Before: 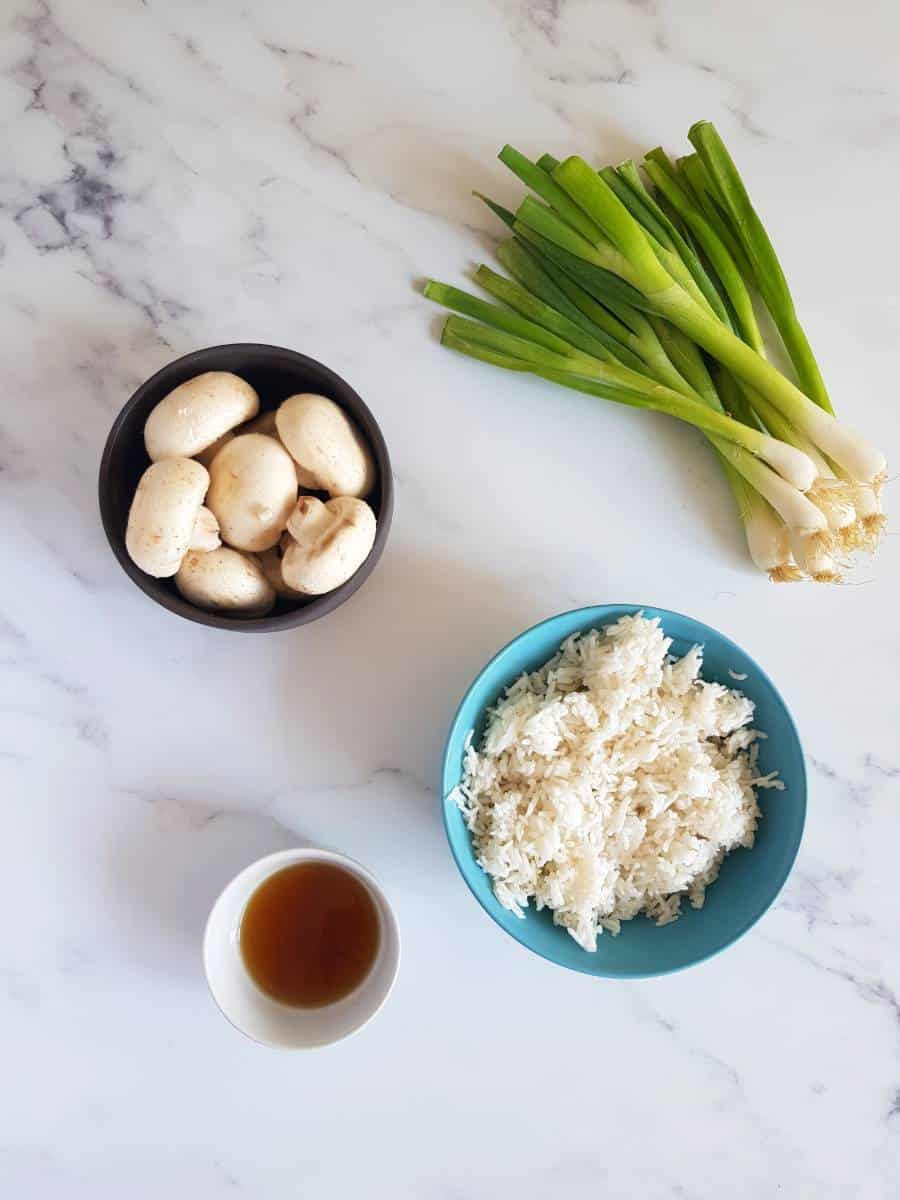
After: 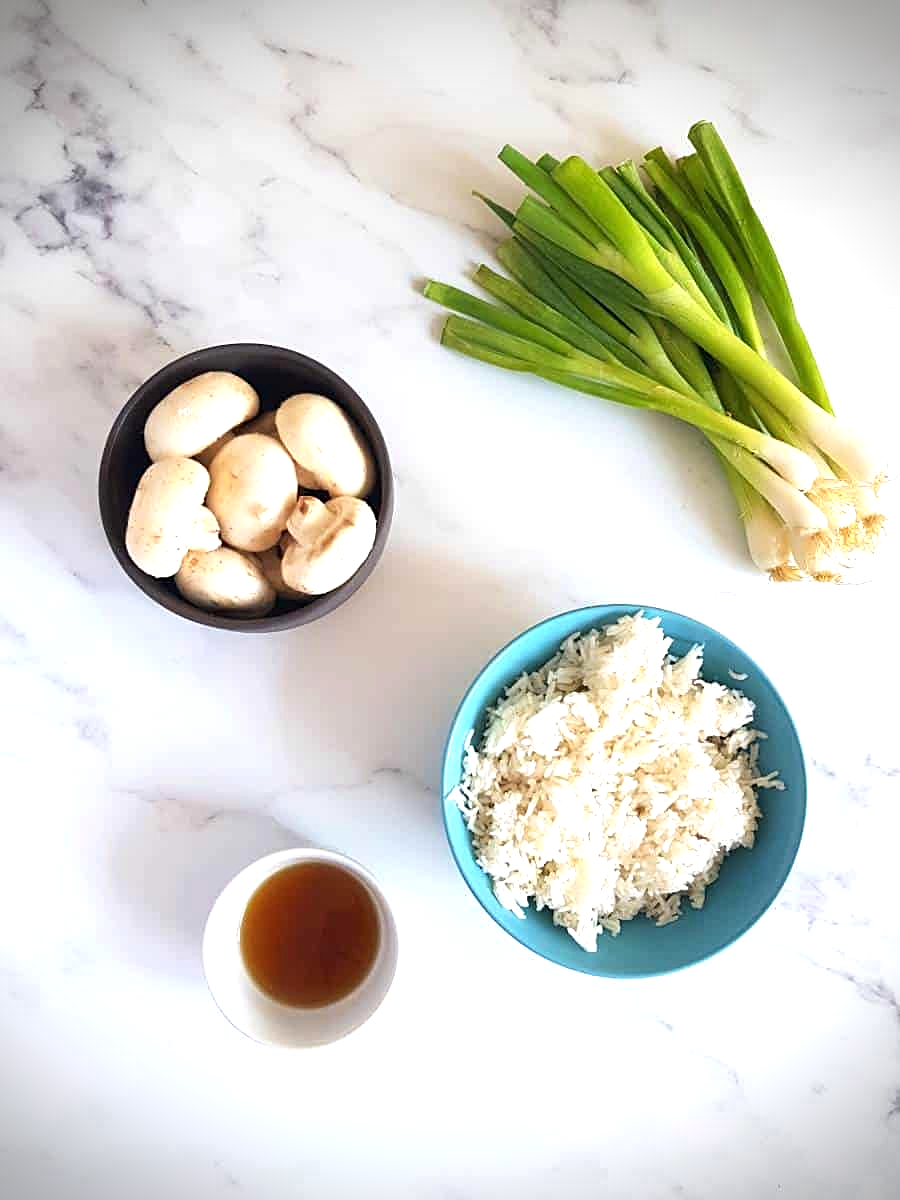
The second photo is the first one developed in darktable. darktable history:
exposure: exposure 0.564 EV, compensate highlight preservation false
sharpen: on, module defaults
vignetting: brightness -0.622, saturation -0.673, dithering 16-bit output
